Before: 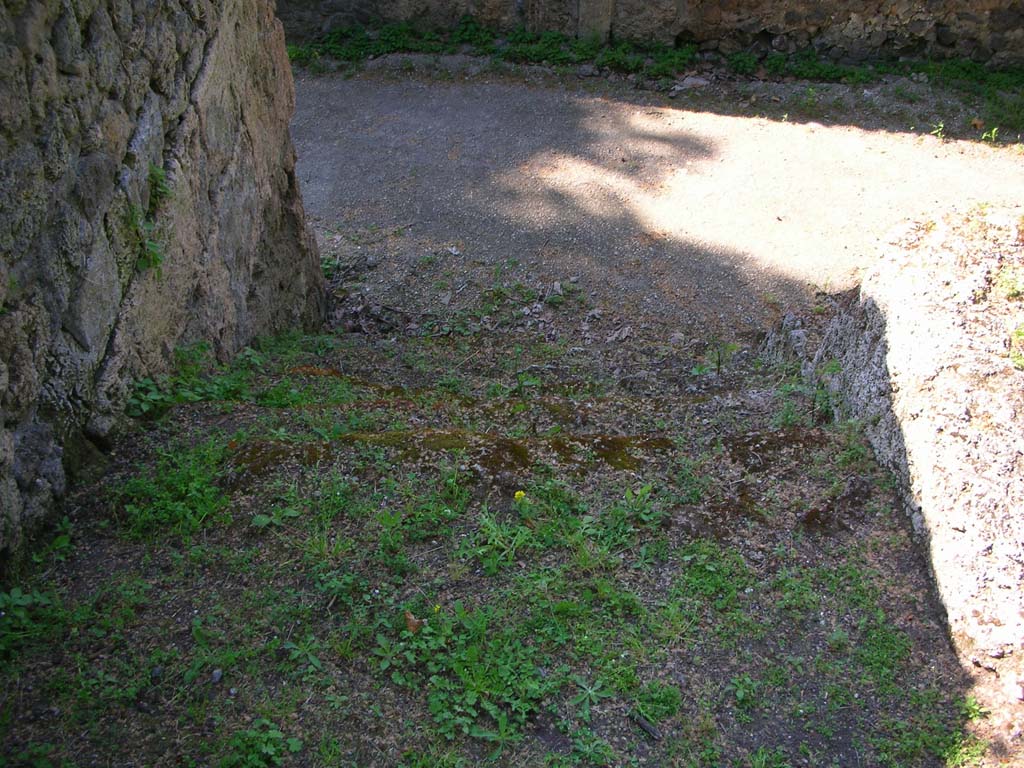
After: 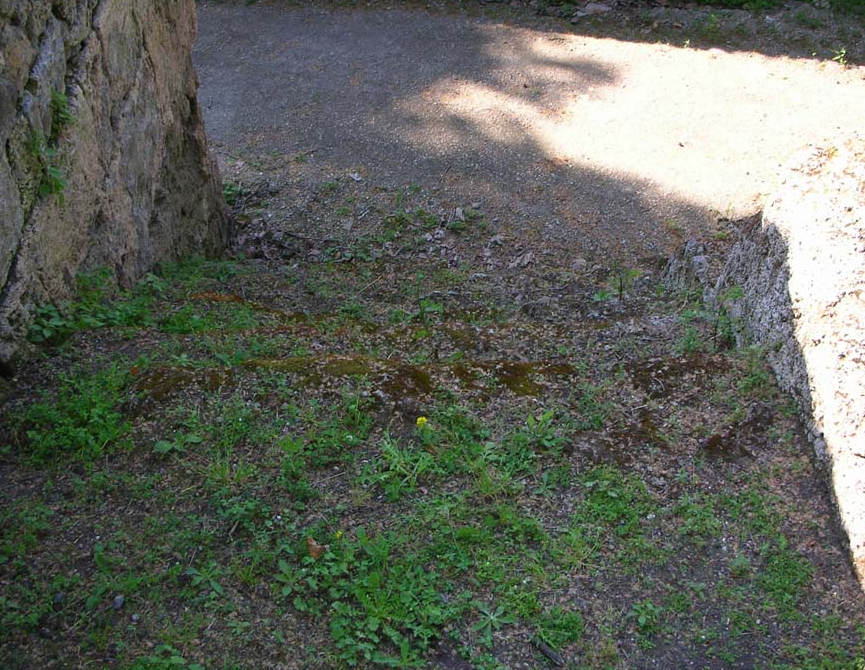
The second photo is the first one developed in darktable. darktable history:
crop and rotate: left 9.626%, top 9.682%, right 5.855%, bottom 3.01%
